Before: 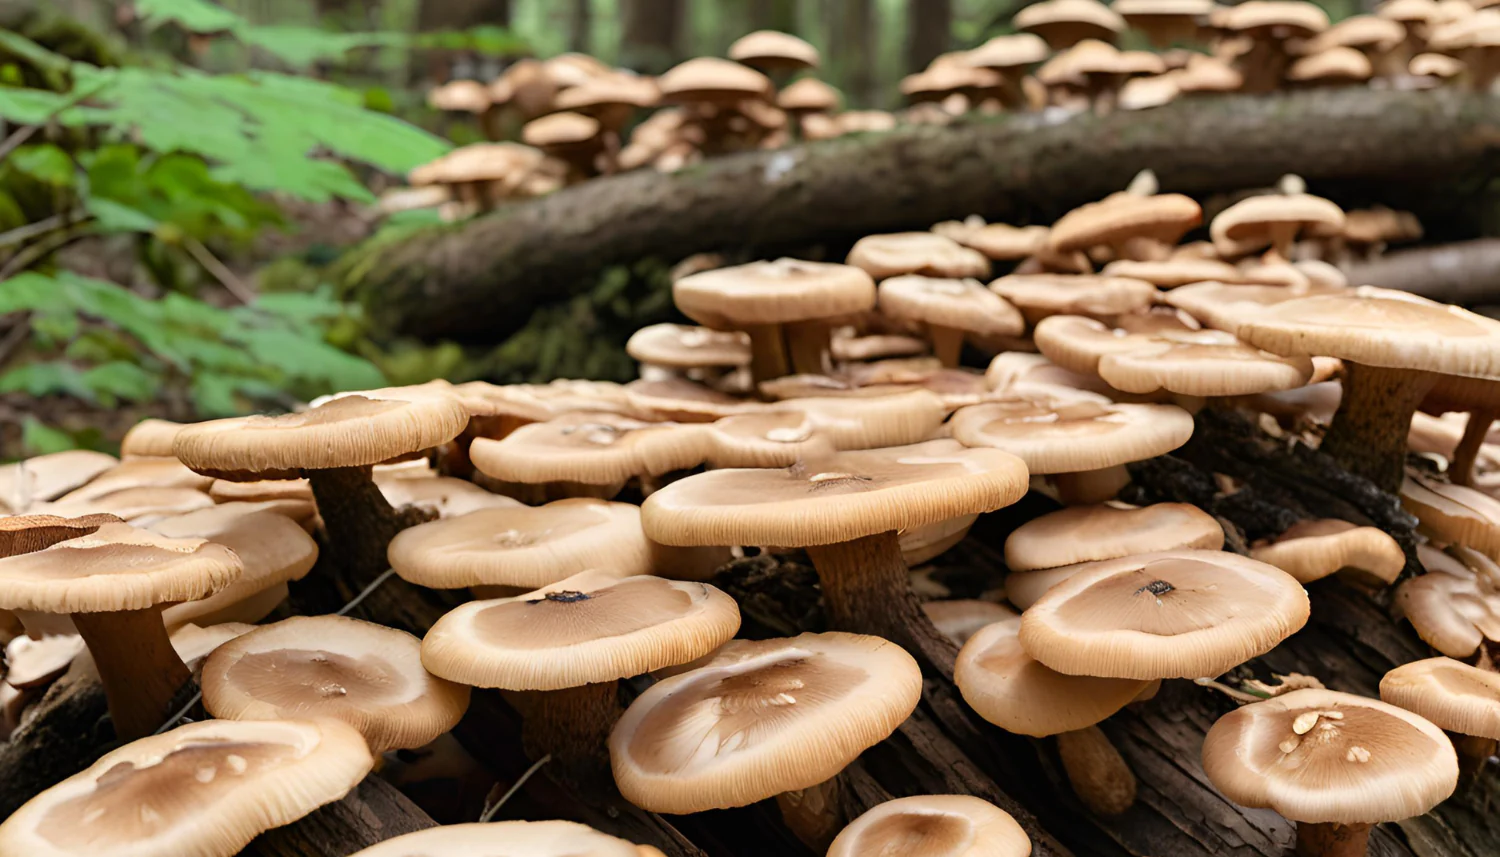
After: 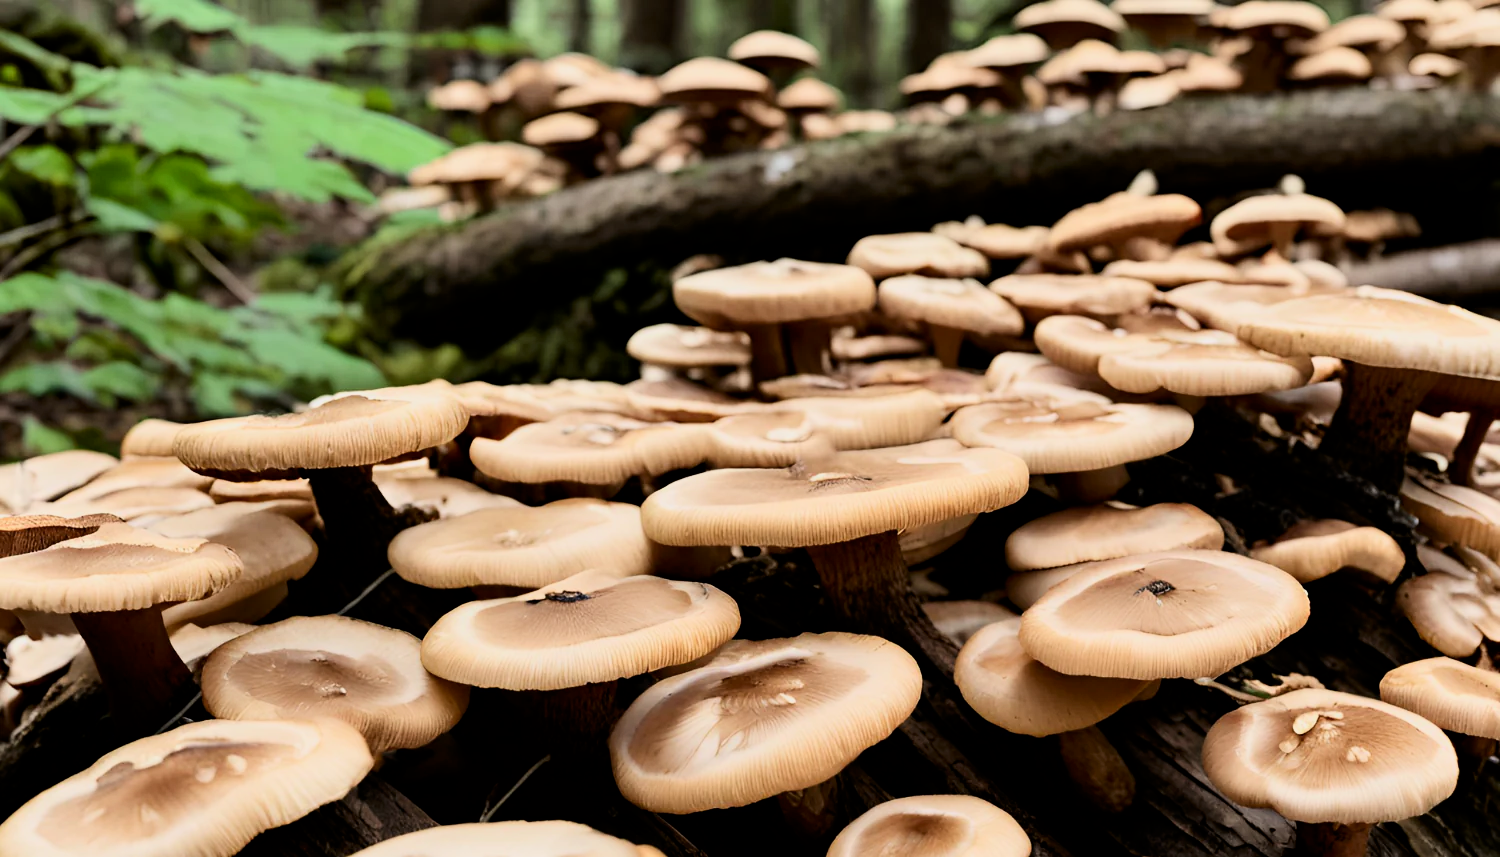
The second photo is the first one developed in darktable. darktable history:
contrast brightness saturation: contrast 0.217
filmic rgb: black relative exposure -7.77 EV, white relative exposure 4.36 EV, hardness 3.76, latitude 49.26%, contrast 1.1, color science v6 (2022)
